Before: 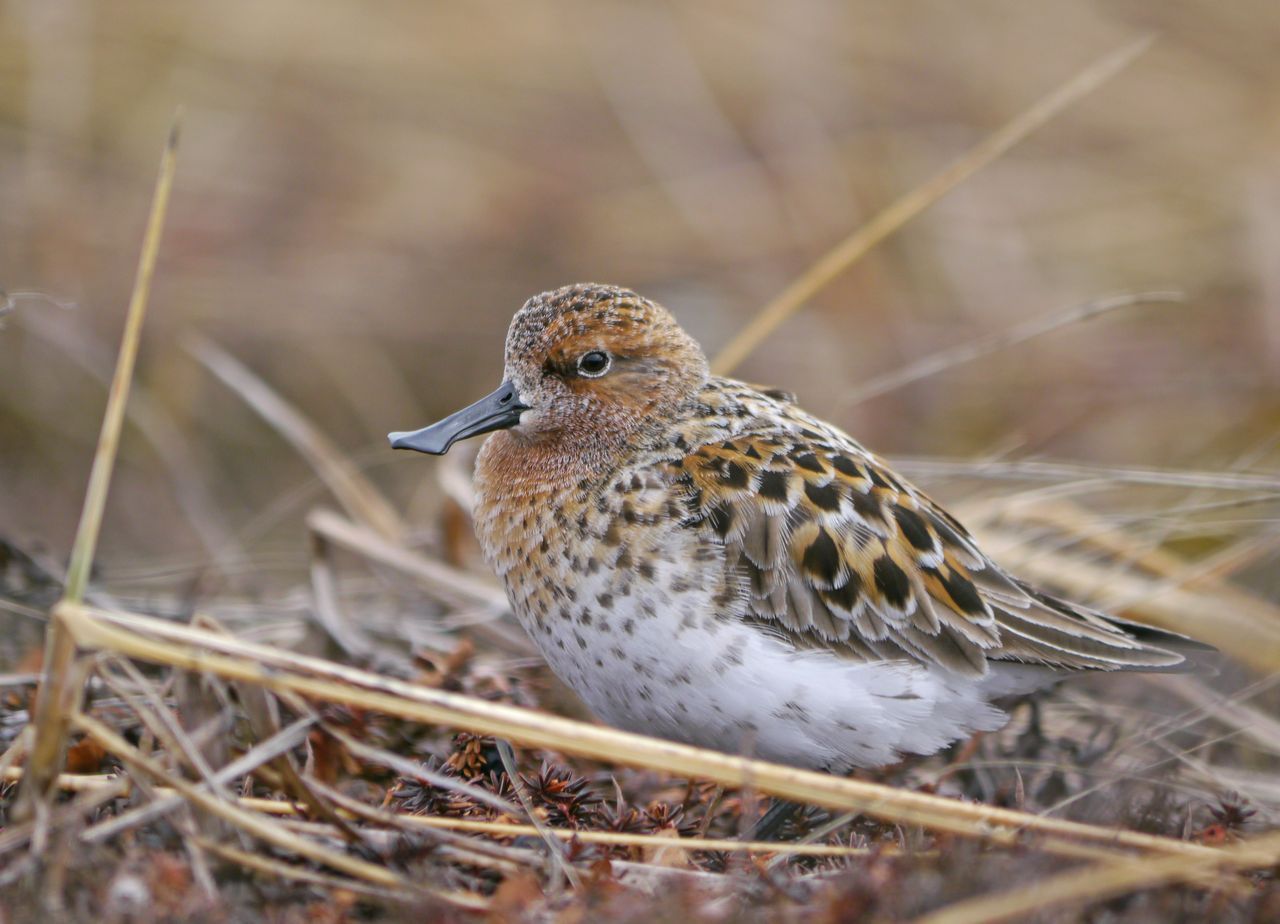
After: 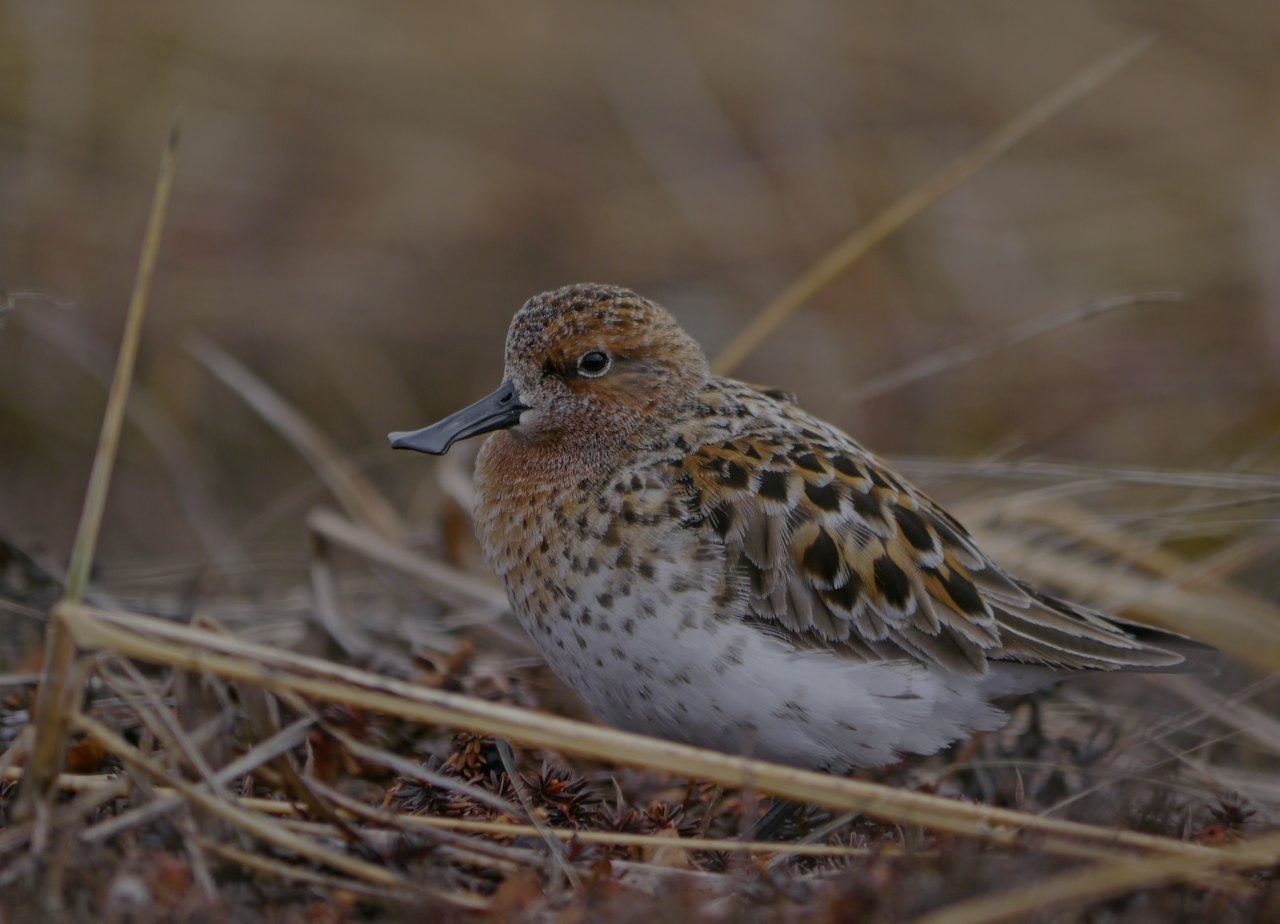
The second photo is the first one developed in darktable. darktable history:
exposure: exposure -1.479 EV, compensate highlight preservation false
